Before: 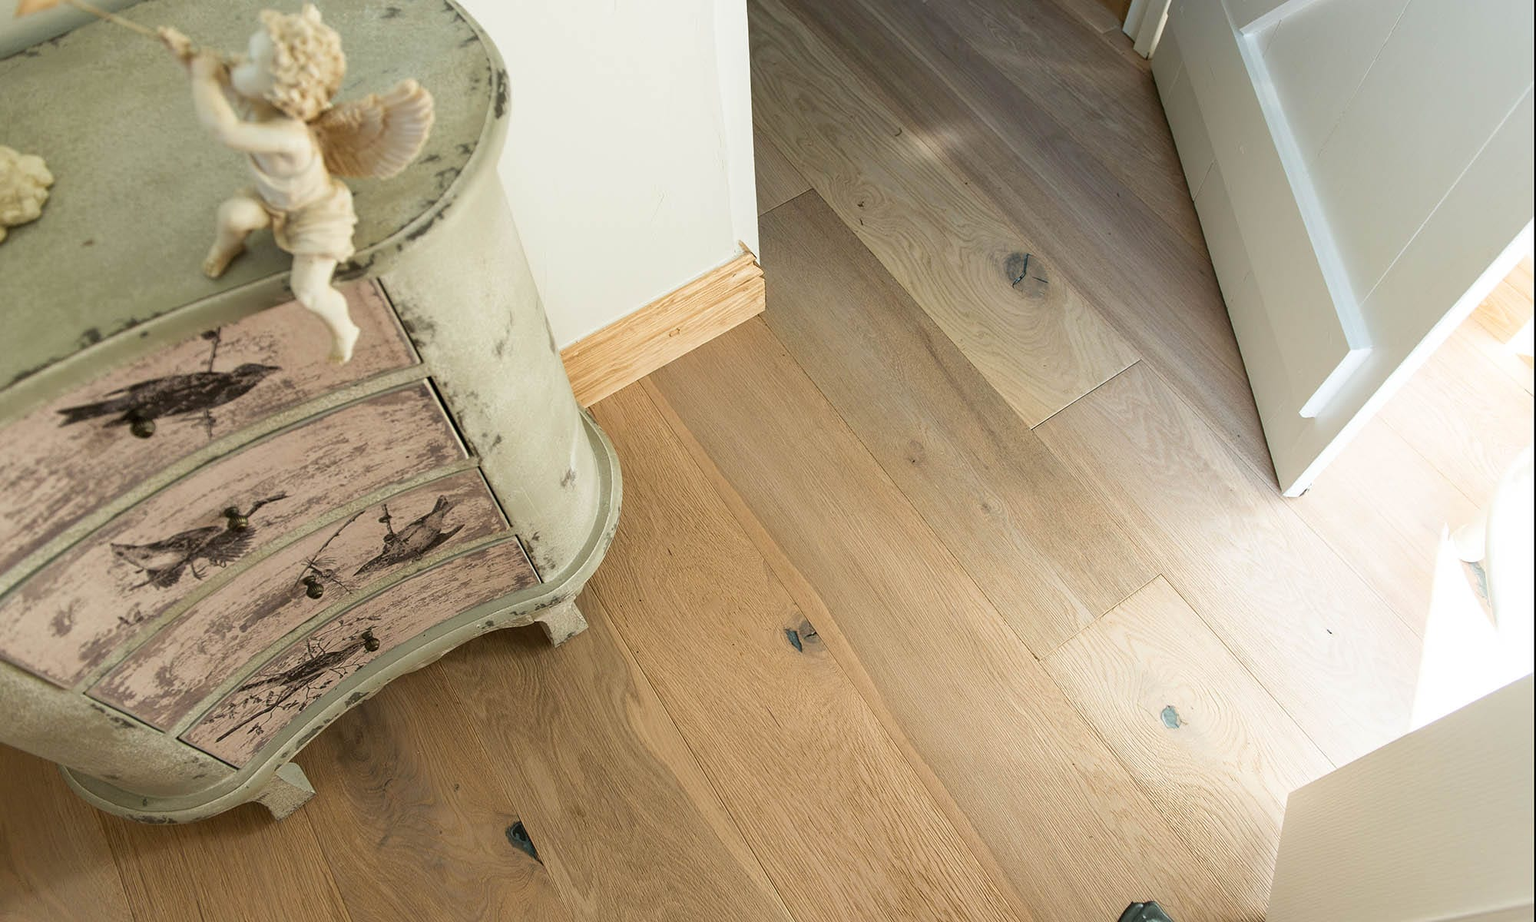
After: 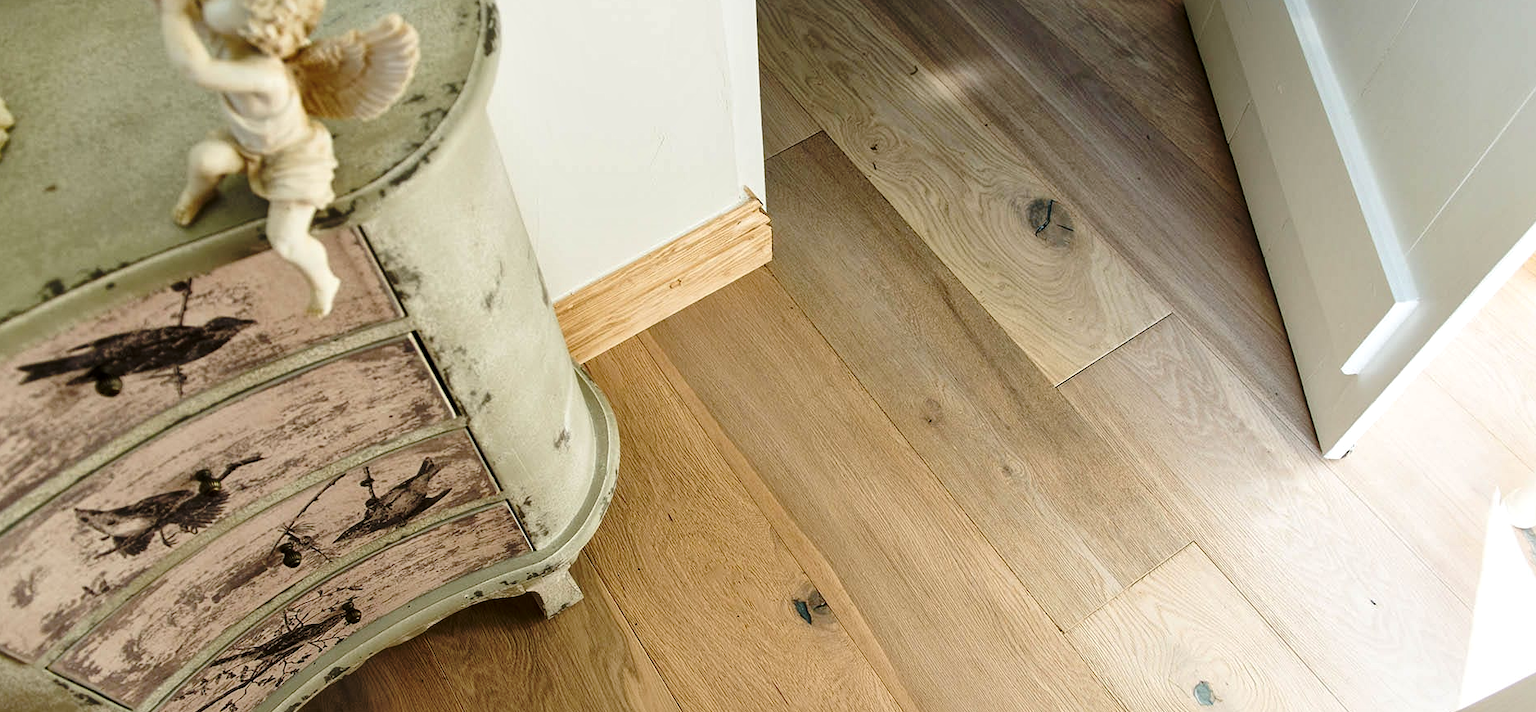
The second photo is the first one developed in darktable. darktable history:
crop: left 2.687%, top 7.188%, right 3.456%, bottom 20.166%
base curve: curves: ch0 [(0, 0) (0.073, 0.04) (0.157, 0.139) (0.492, 0.492) (0.758, 0.758) (1, 1)], preserve colors none
local contrast: mode bilateral grid, contrast 20, coarseness 50, detail 141%, midtone range 0.2
